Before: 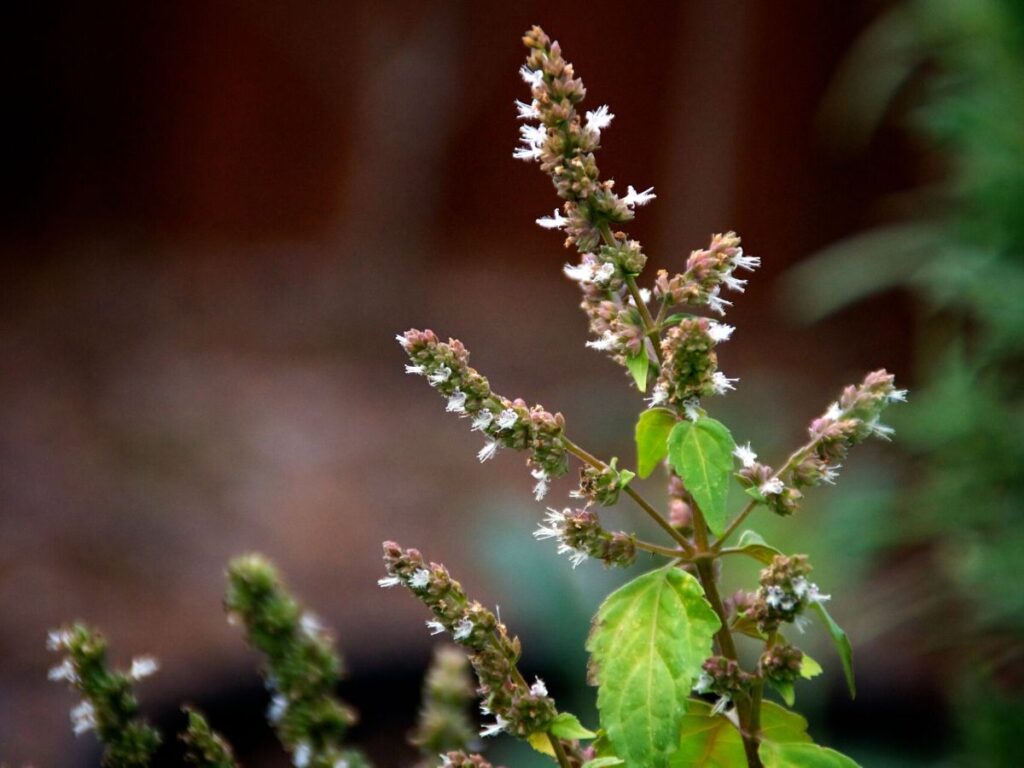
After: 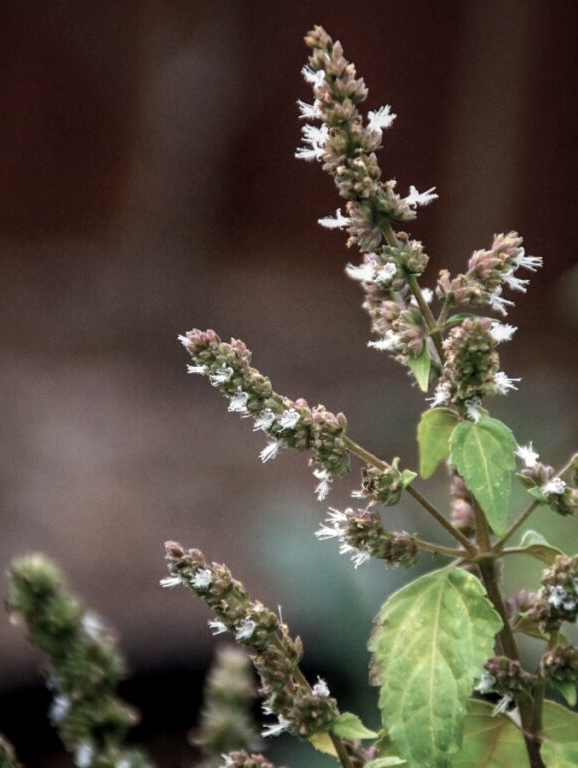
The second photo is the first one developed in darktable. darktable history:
contrast brightness saturation: contrast -0.042, saturation -0.418
crop: left 21.305%, right 22.228%
local contrast: on, module defaults
